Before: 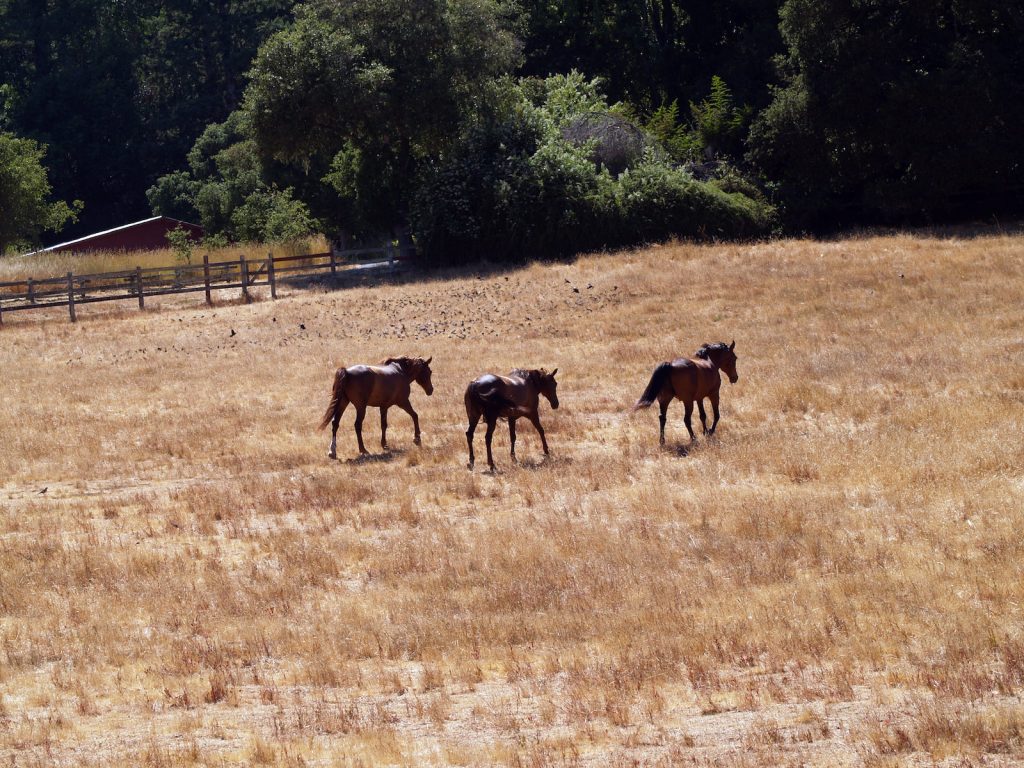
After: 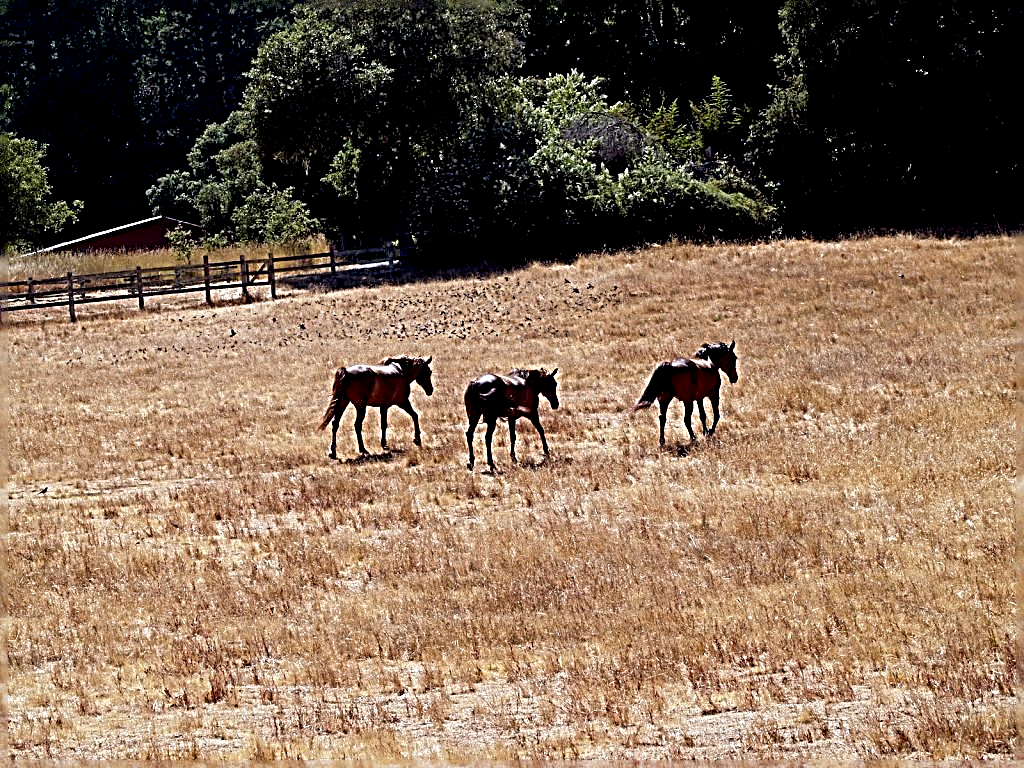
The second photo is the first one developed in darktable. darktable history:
sharpen: radius 3.158, amount 1.731
exposure: black level correction 0.012, compensate highlight preservation false
